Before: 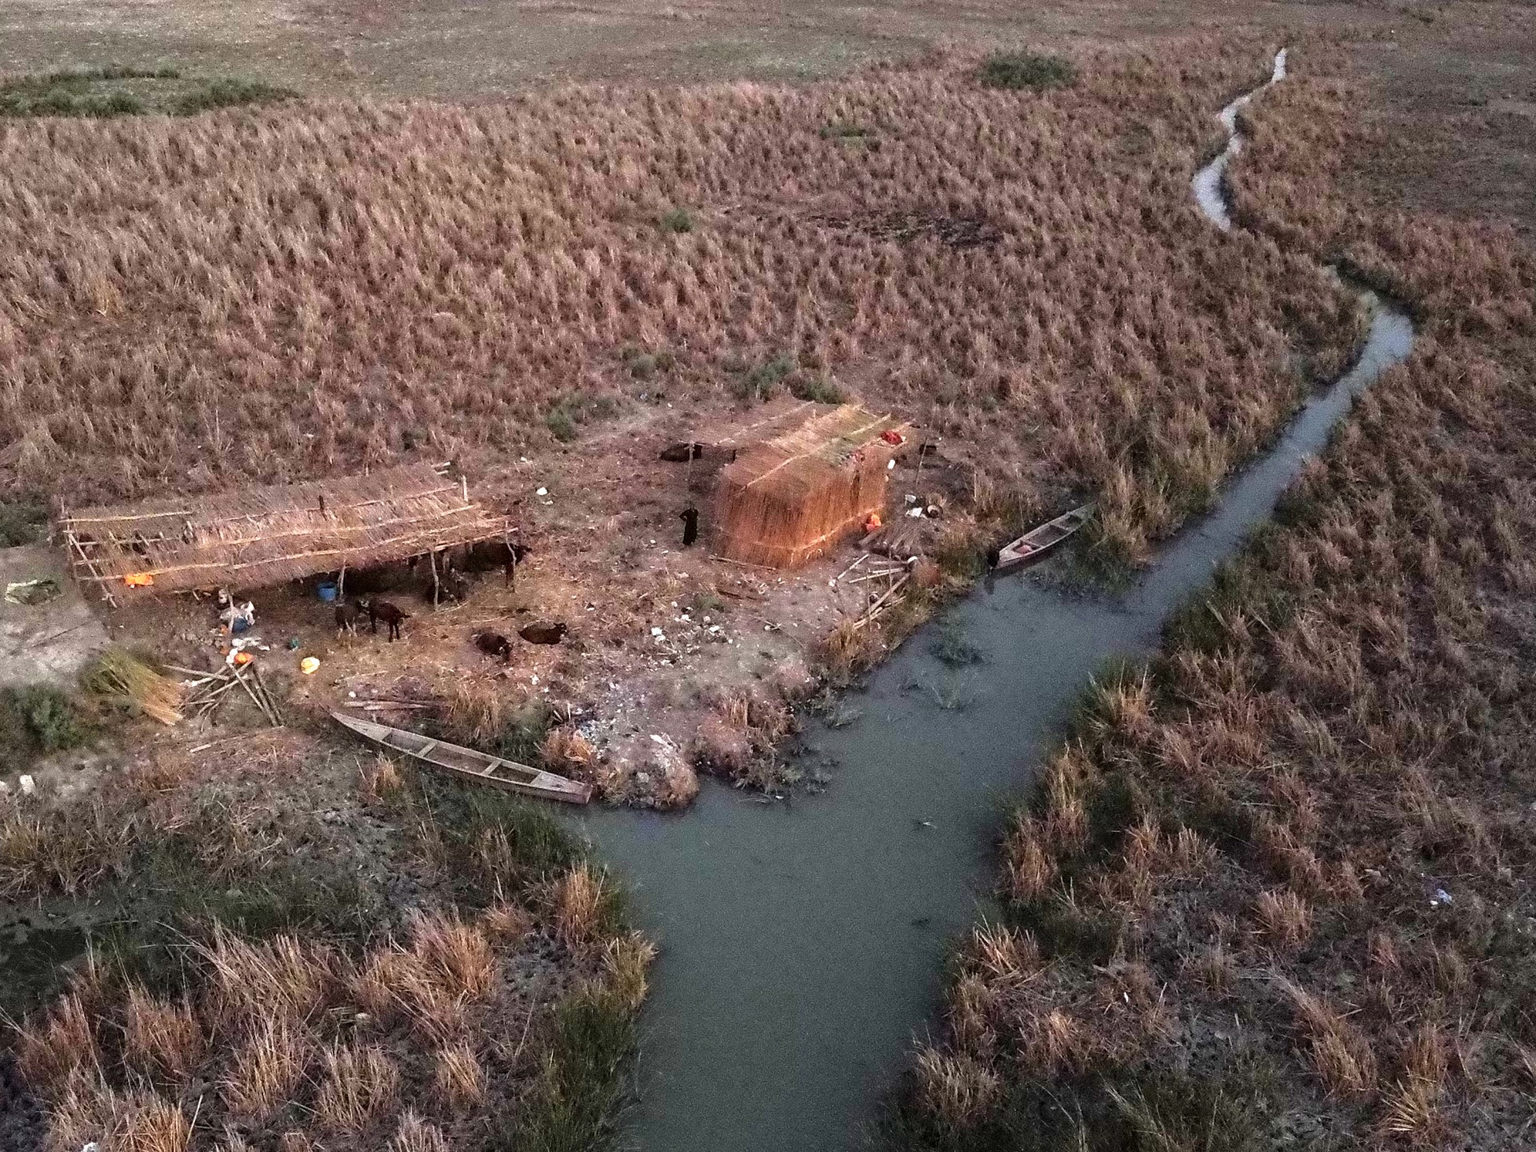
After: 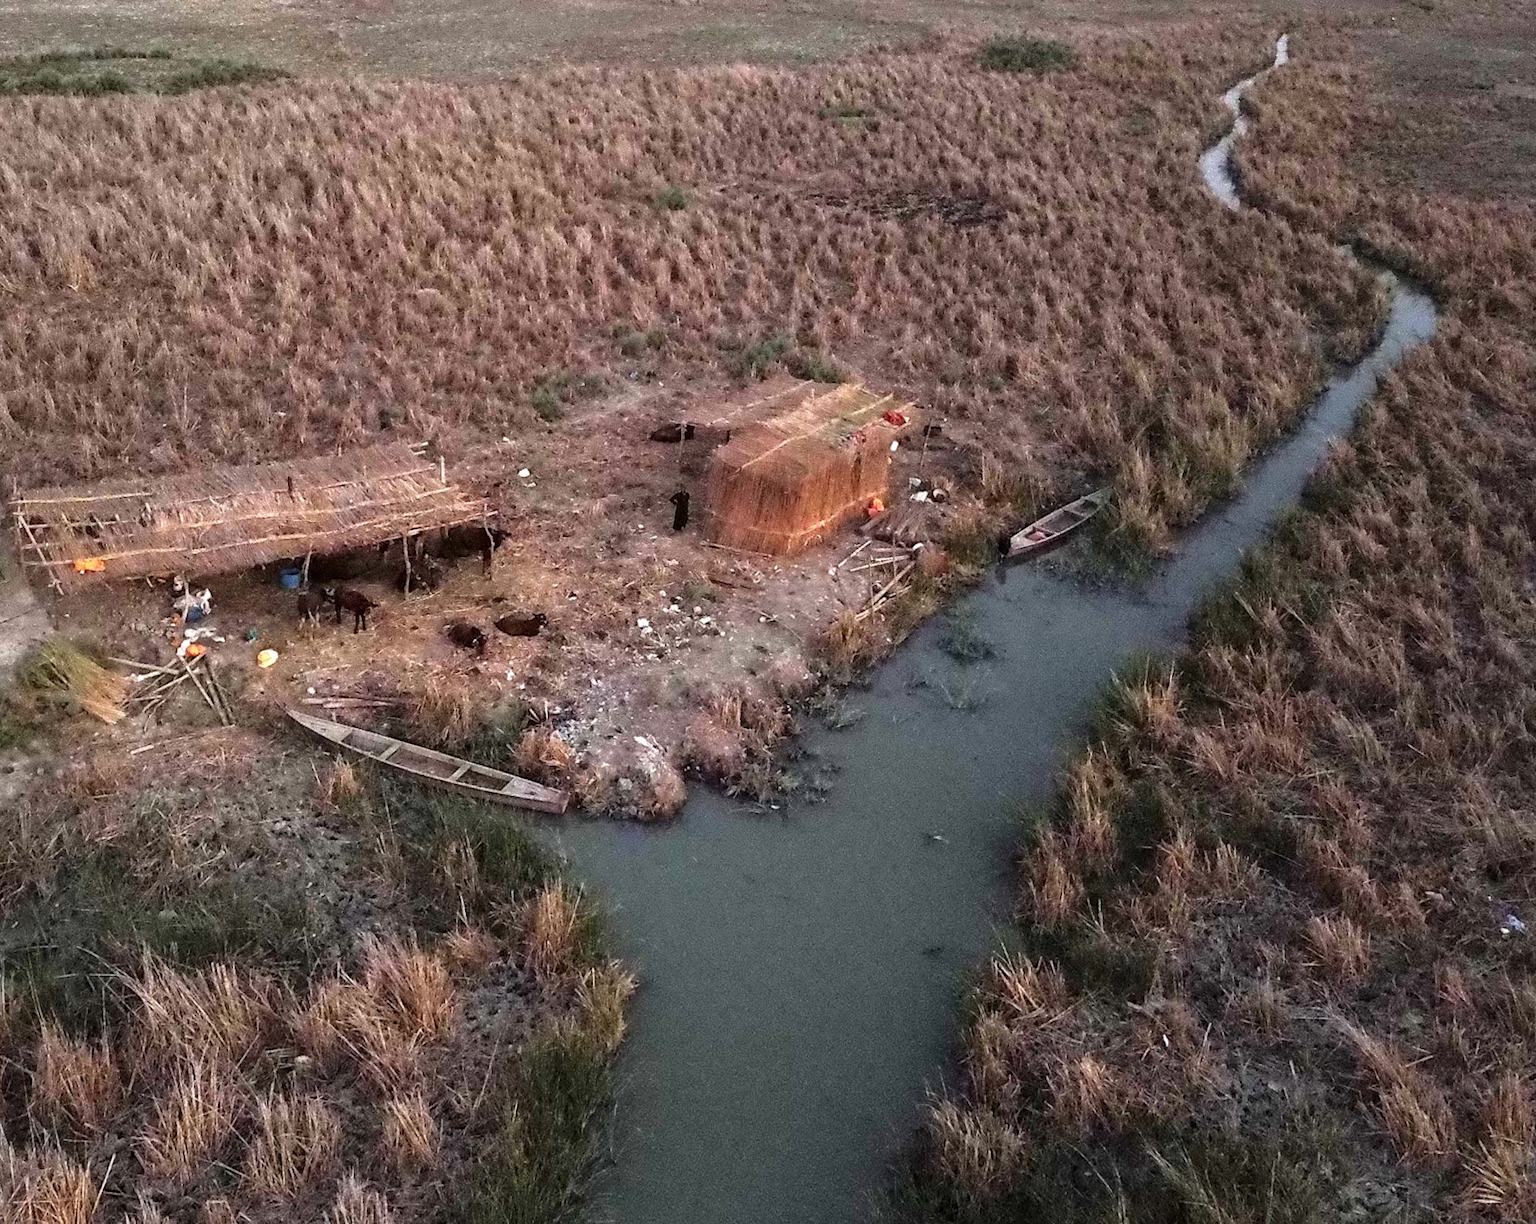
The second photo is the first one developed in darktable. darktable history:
crop: top 1.049%, right 0.001%
rotate and perspective: rotation 0.215°, lens shift (vertical) -0.139, crop left 0.069, crop right 0.939, crop top 0.002, crop bottom 0.996
